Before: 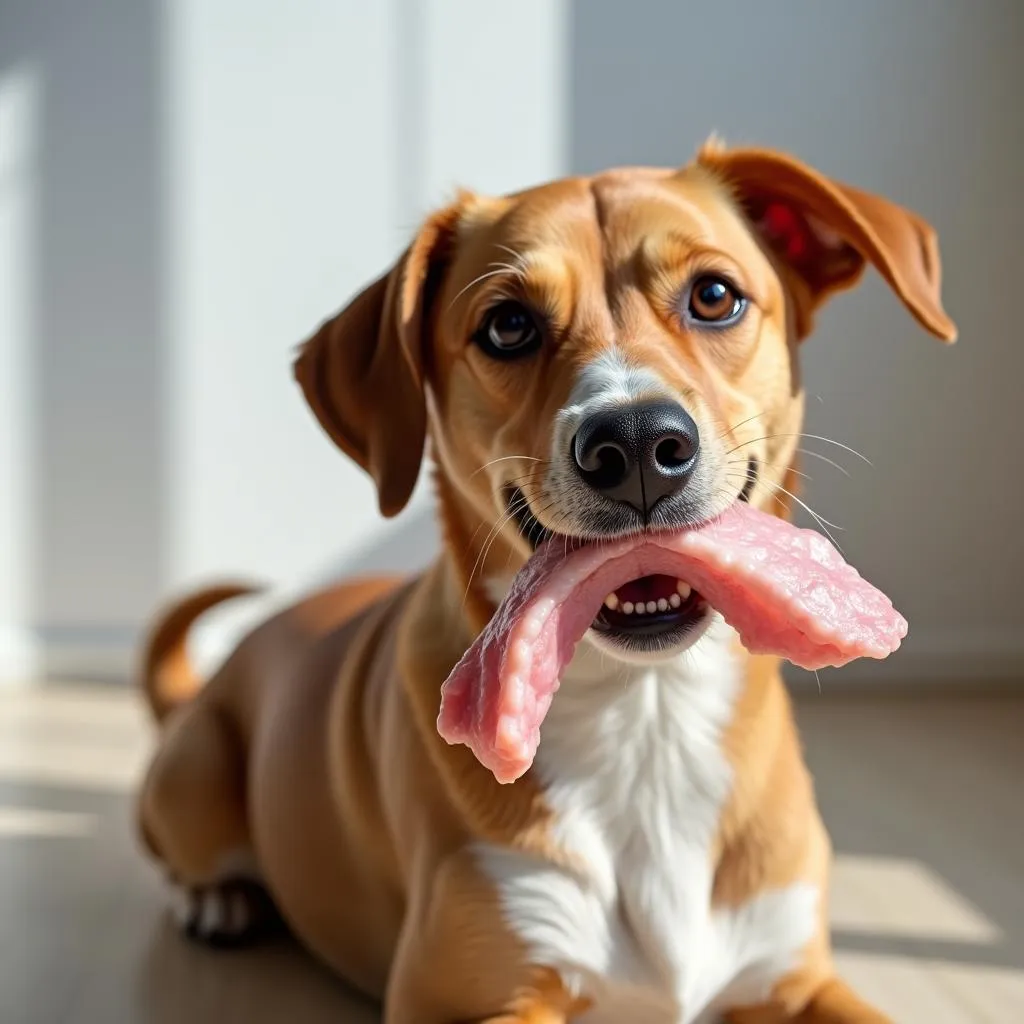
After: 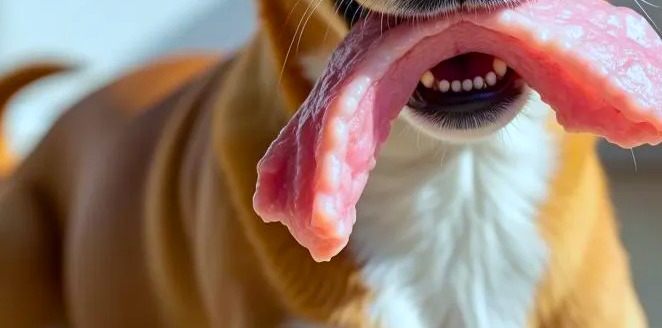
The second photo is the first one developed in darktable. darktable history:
color balance rgb: shadows lift › chroma 3.042%, shadows lift › hue 279.83°, linear chroma grading › global chroma 15.074%, perceptual saturation grading › global saturation 0.095%, global vibrance 29.168%
color calibration: output R [0.994, 0.059, -0.119, 0], output G [-0.036, 1.09, -0.119, 0], output B [0.078, -0.108, 0.961, 0], illuminant custom, x 0.368, y 0.373, temperature 4350.24 K
crop: left 18.026%, top 51.021%, right 17.256%, bottom 16.902%
